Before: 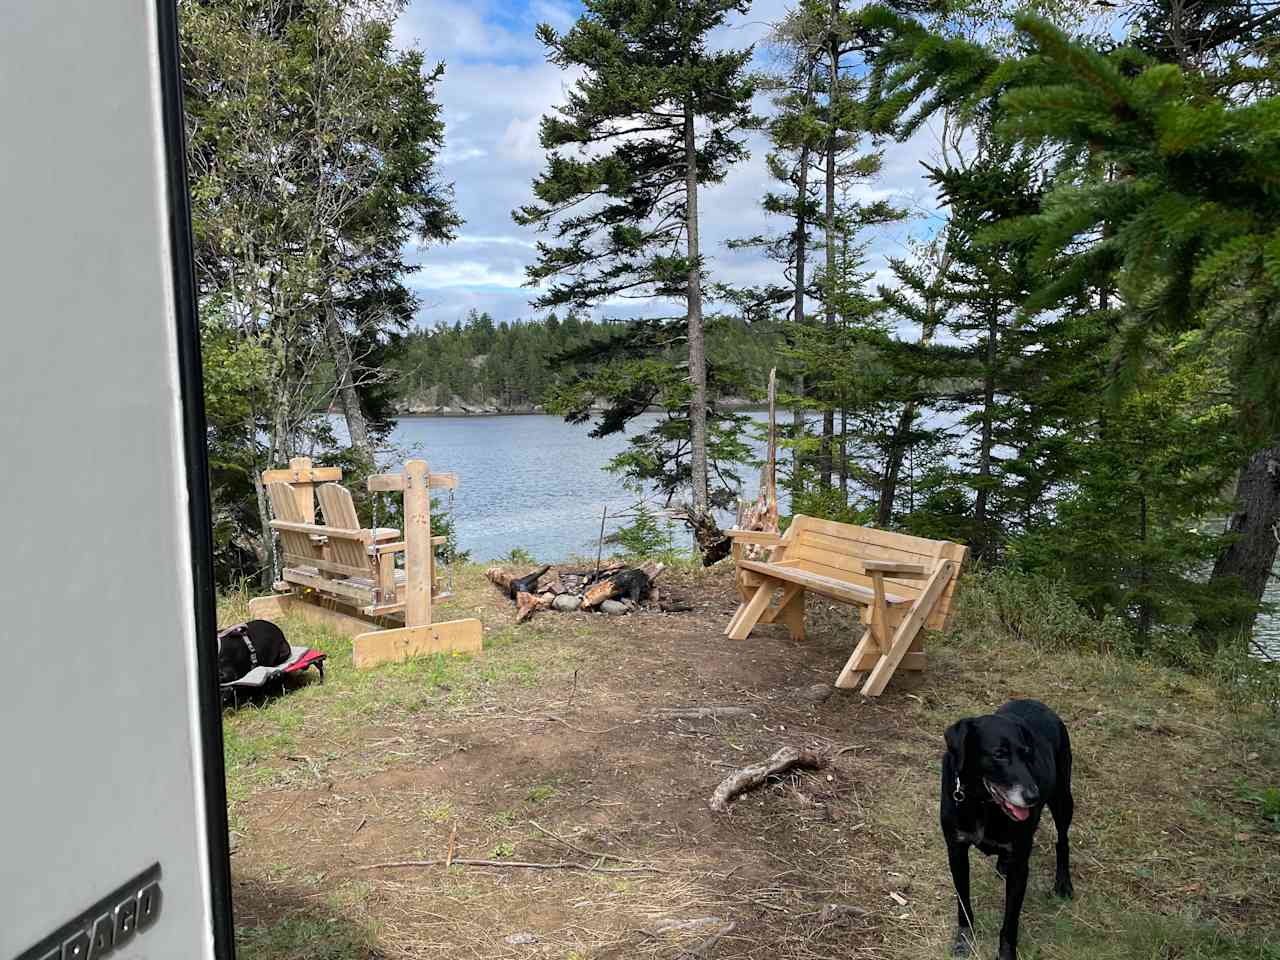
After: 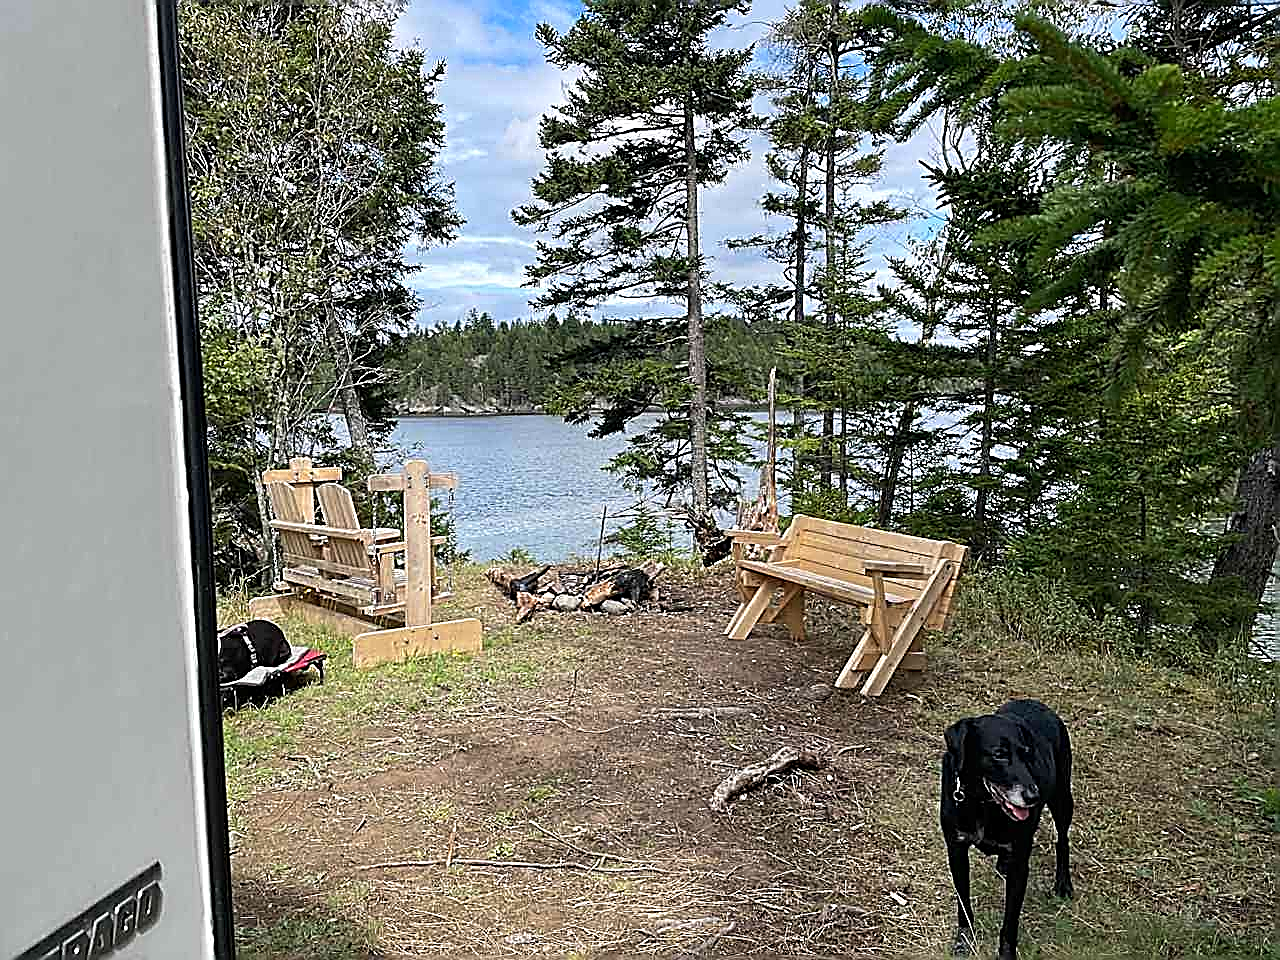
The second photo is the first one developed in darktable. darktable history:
sharpen: amount 1.993
exposure: compensate highlight preservation false
color zones: curves: ch0 [(0.068, 0.464) (0.25, 0.5) (0.48, 0.508) (0.75, 0.536) (0.886, 0.476) (0.967, 0.456)]; ch1 [(0.066, 0.456) (0.25, 0.5) (0.616, 0.508) (0.746, 0.56) (0.934, 0.444)]
